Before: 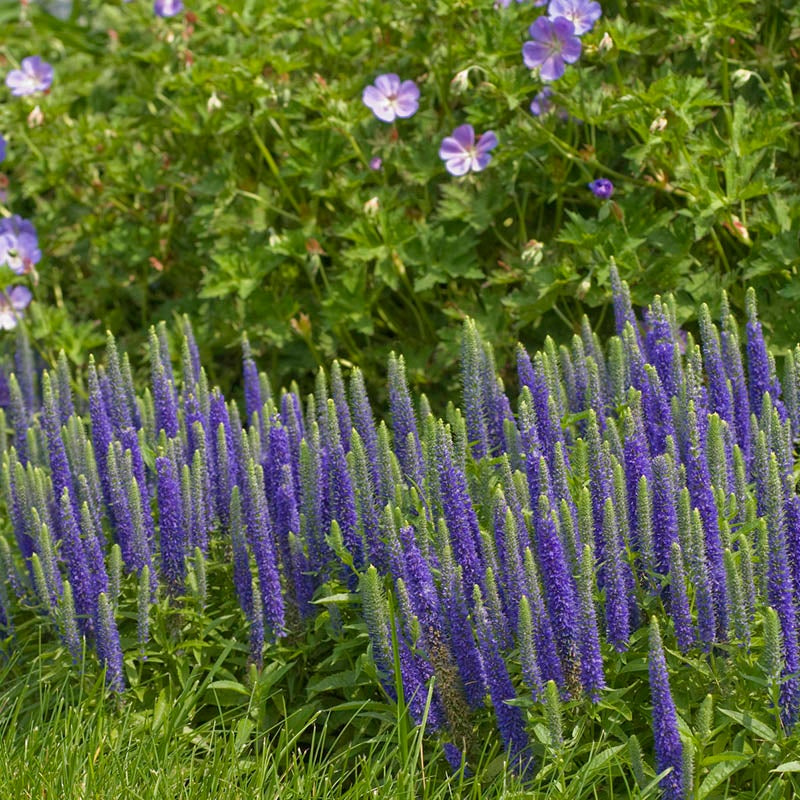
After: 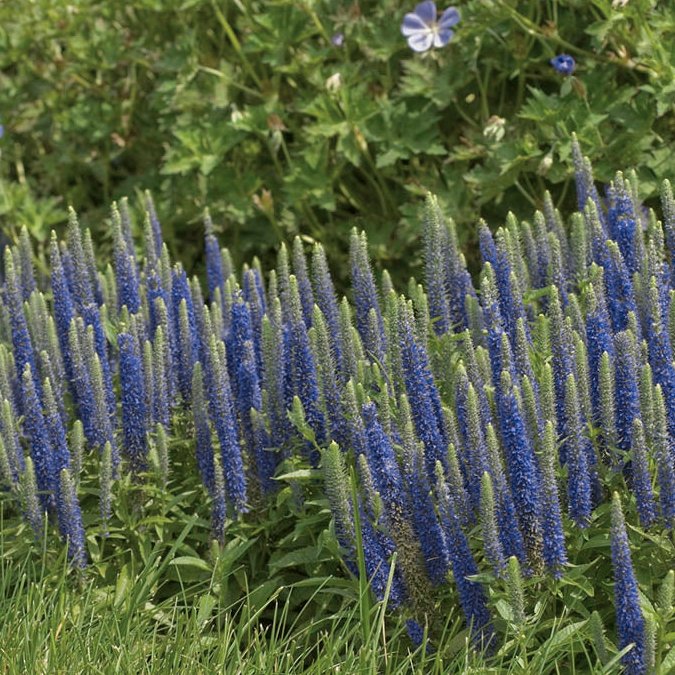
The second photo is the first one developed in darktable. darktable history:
crop and rotate: left 4.842%, top 15.51%, right 10.668%
tone curve: curves: ch1 [(0, 0) (0.173, 0.145) (0.467, 0.477) (0.808, 0.611) (1, 1)]; ch2 [(0, 0) (0.255, 0.314) (0.498, 0.509) (0.694, 0.64) (1, 1)], color space Lab, independent channels, preserve colors none
